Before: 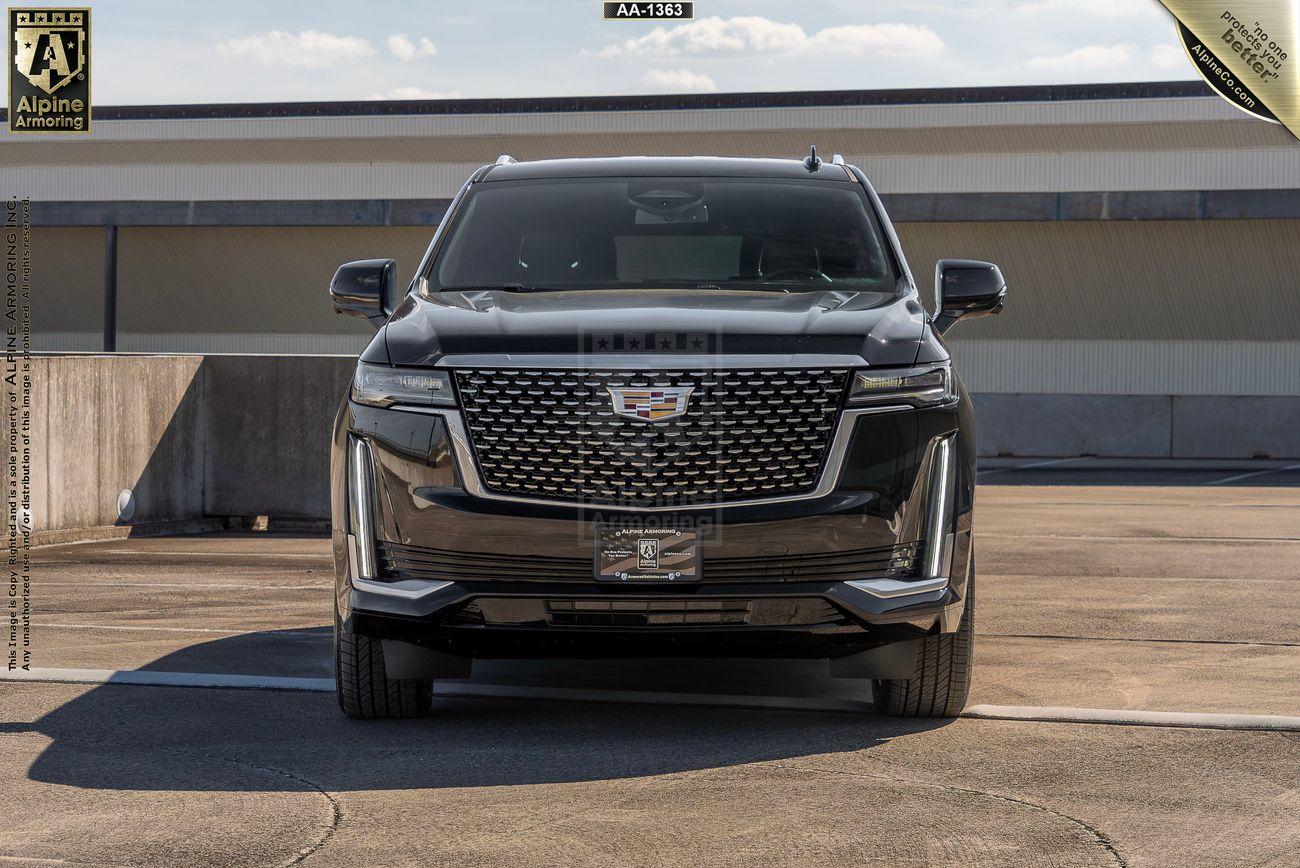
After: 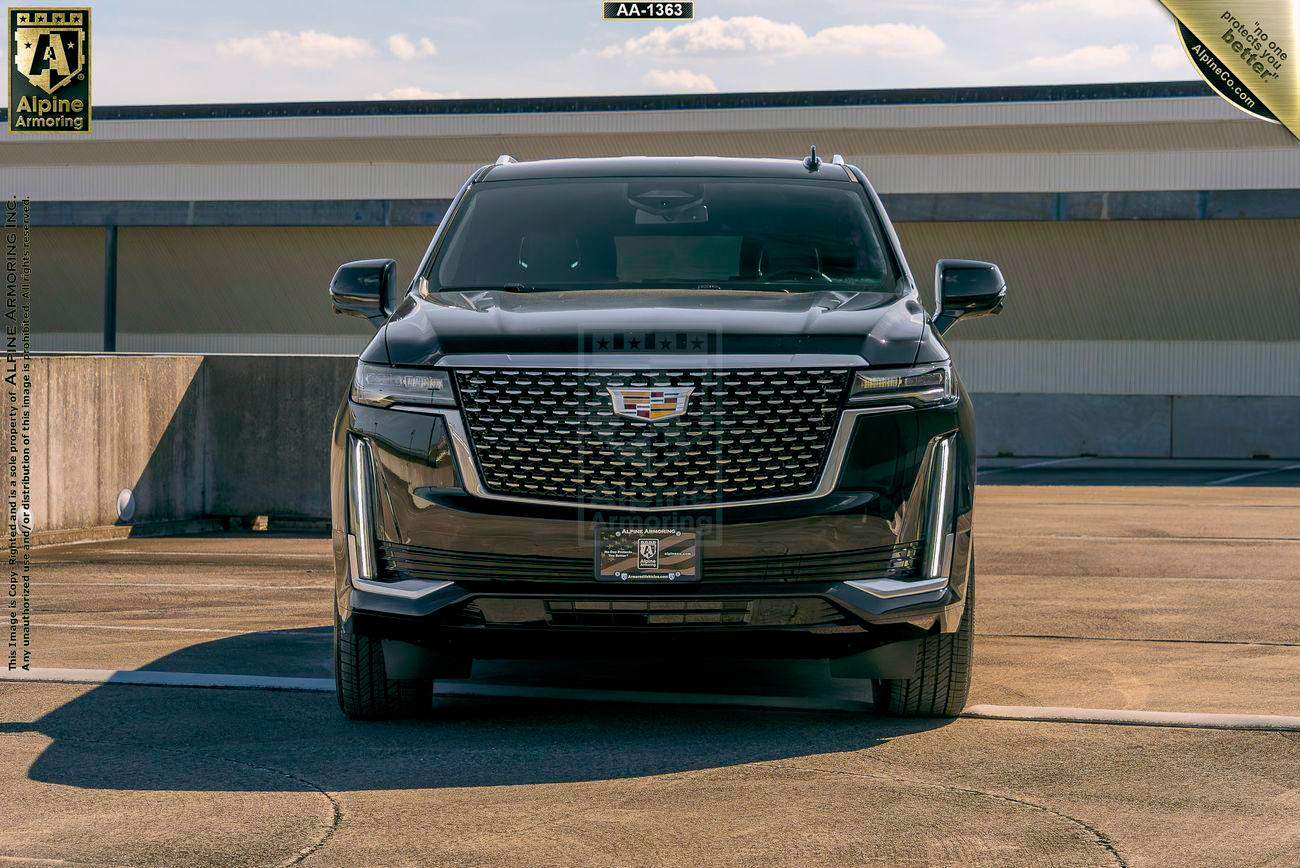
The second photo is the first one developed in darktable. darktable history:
color balance rgb: highlights gain › chroma 0.901%, highlights gain › hue 27.59°, global offset › luminance -0.328%, global offset › chroma 0.118%, global offset › hue 164.59°, perceptual saturation grading › global saturation 29.821%, global vibrance 20%
